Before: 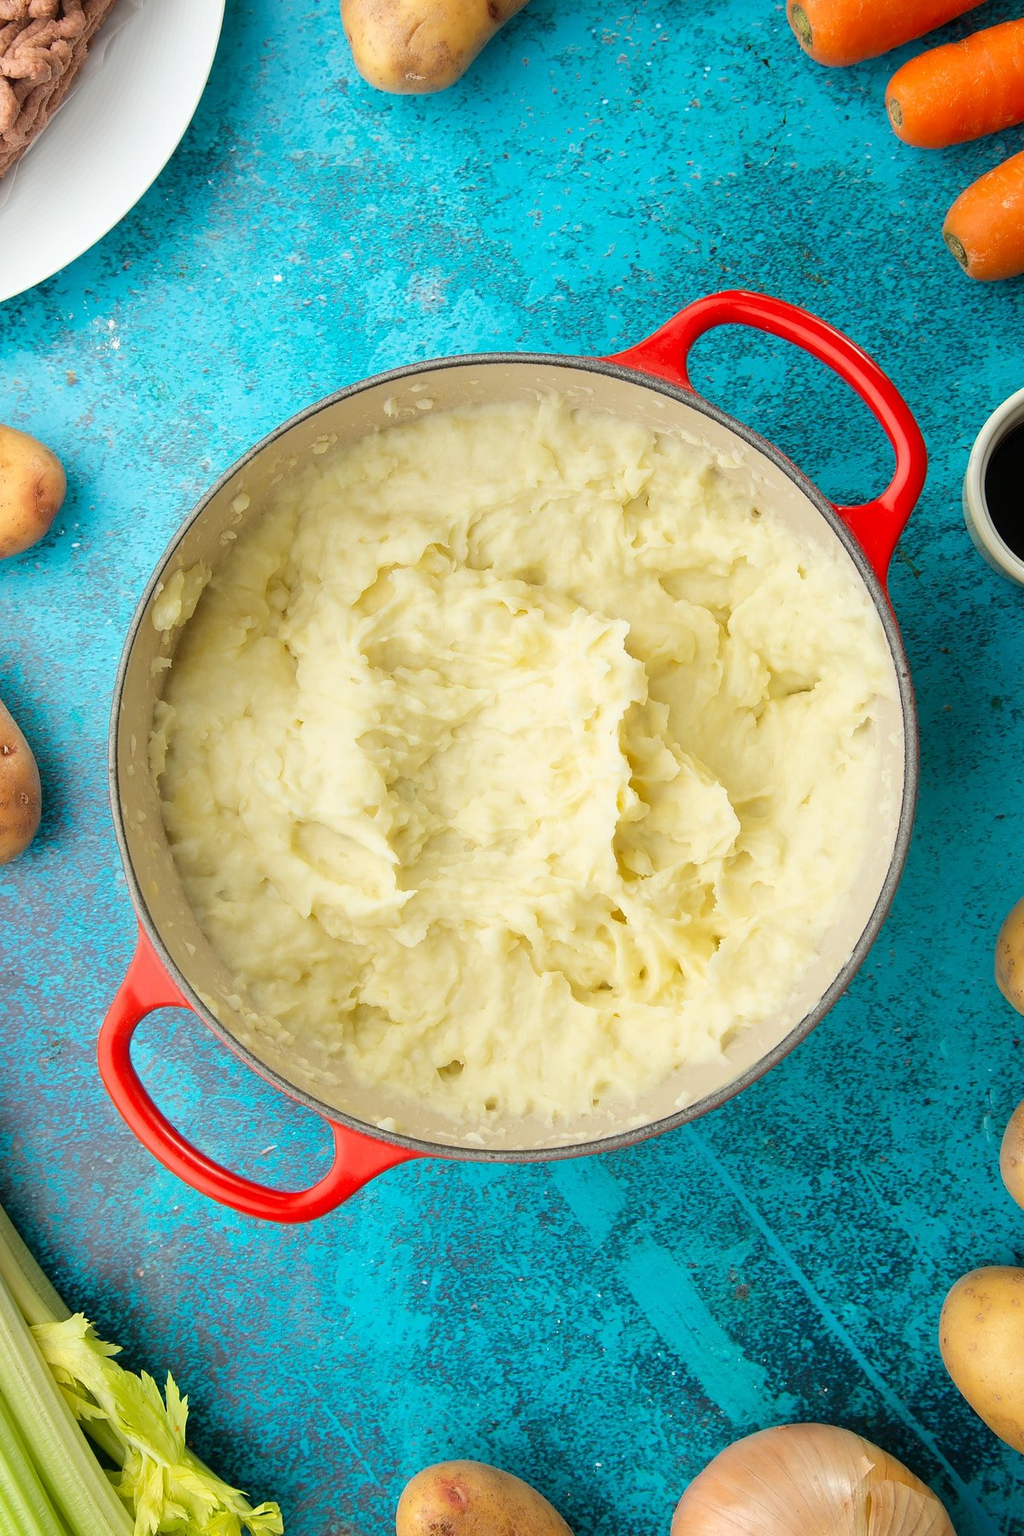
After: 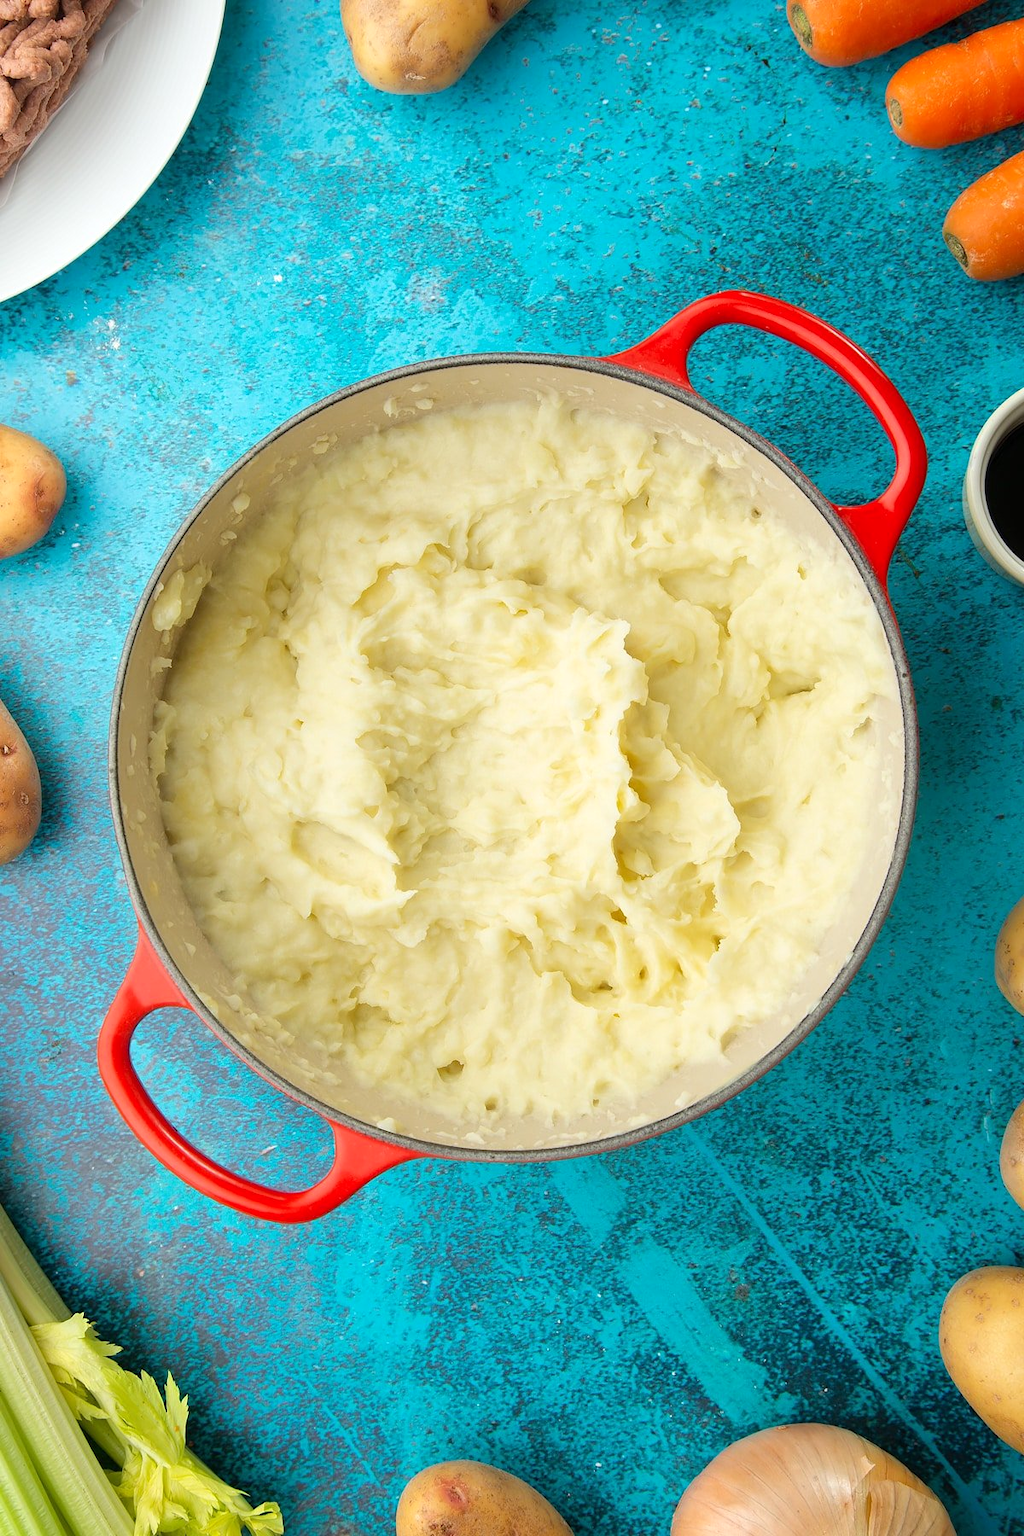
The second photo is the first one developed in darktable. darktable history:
levels: white 99.98%, levels [0, 0.492, 0.984]
